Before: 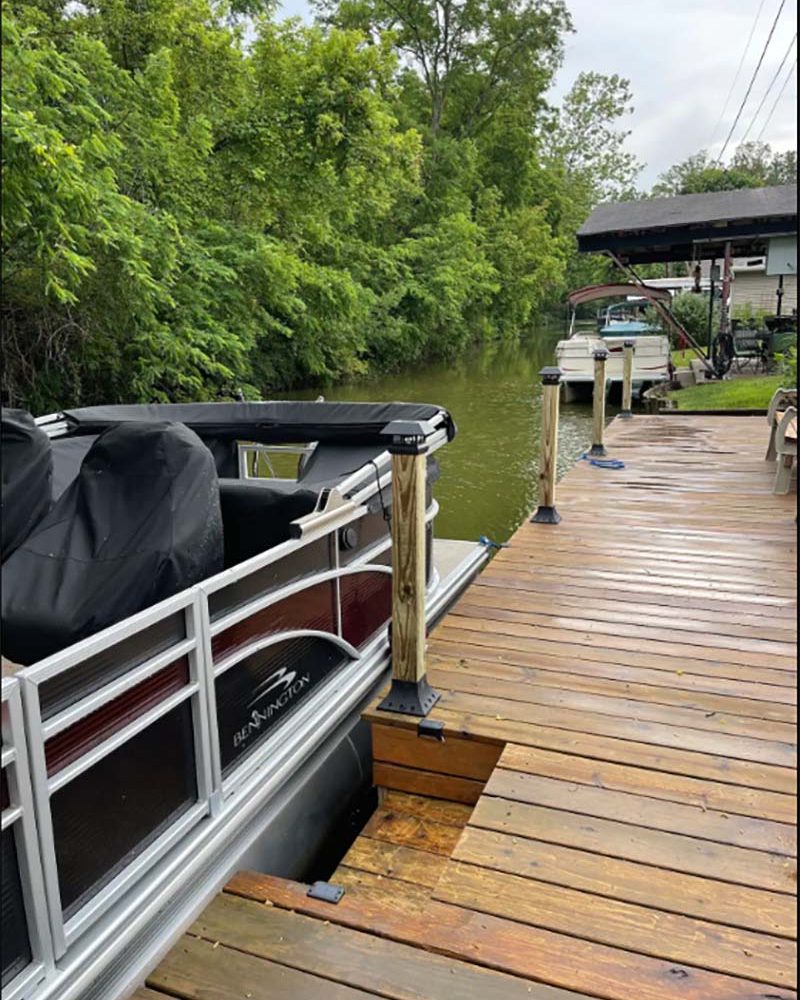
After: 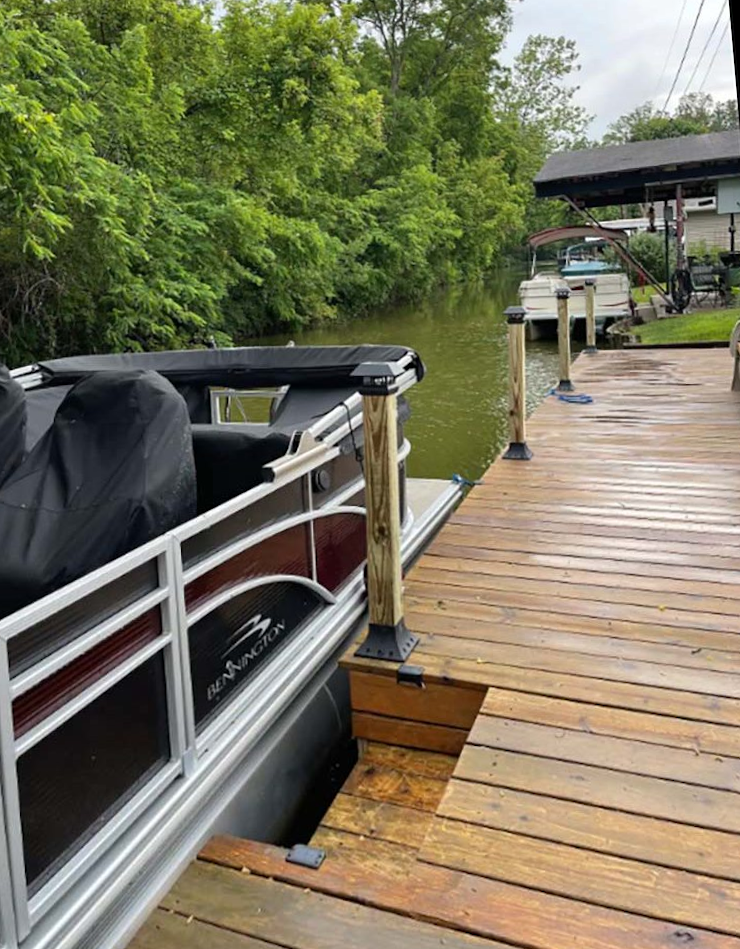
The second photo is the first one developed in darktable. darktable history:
rotate and perspective: rotation -1.68°, lens shift (vertical) -0.146, crop left 0.049, crop right 0.912, crop top 0.032, crop bottom 0.96
exposure: exposure 0 EV, compensate highlight preservation false
